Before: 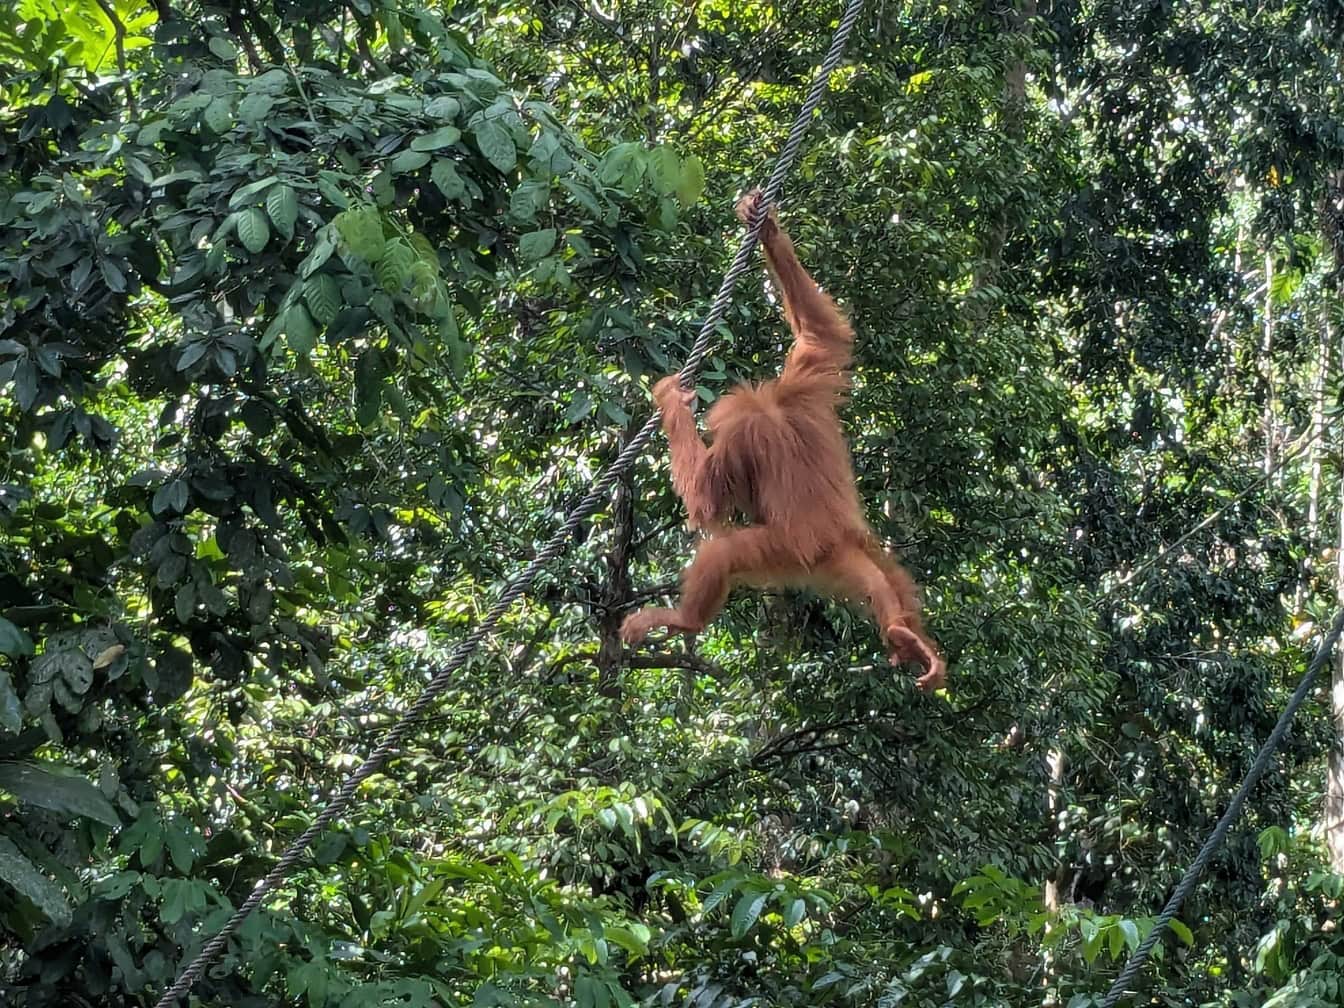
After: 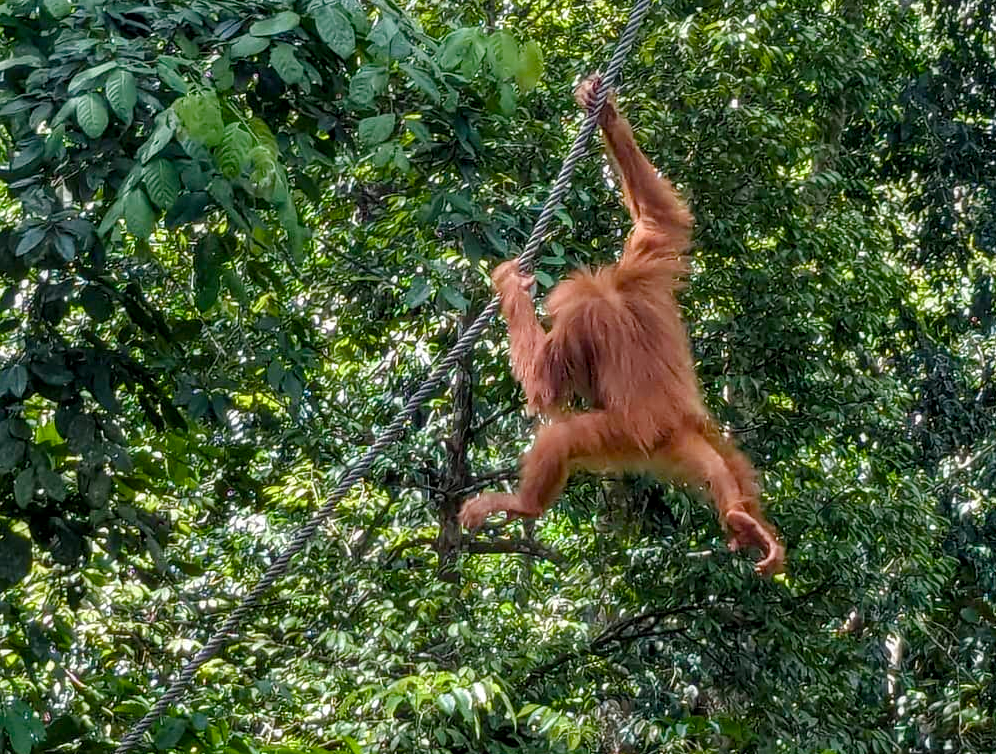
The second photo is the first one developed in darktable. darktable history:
color balance rgb: linear chroma grading › global chroma 14.771%, perceptual saturation grading › global saturation 25.919%, perceptual saturation grading › highlights -50.199%, perceptual saturation grading › shadows 30.576%
crop and rotate: left 12.001%, top 11.422%, right 13.828%, bottom 13.695%
local contrast: on, module defaults
